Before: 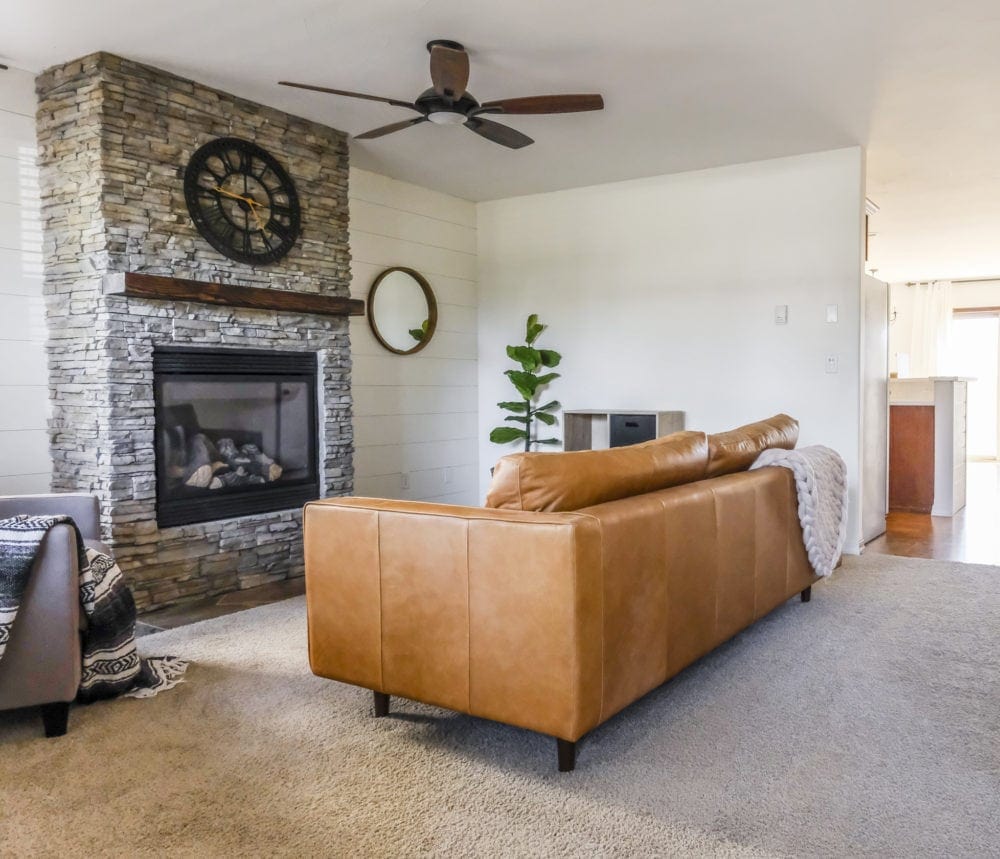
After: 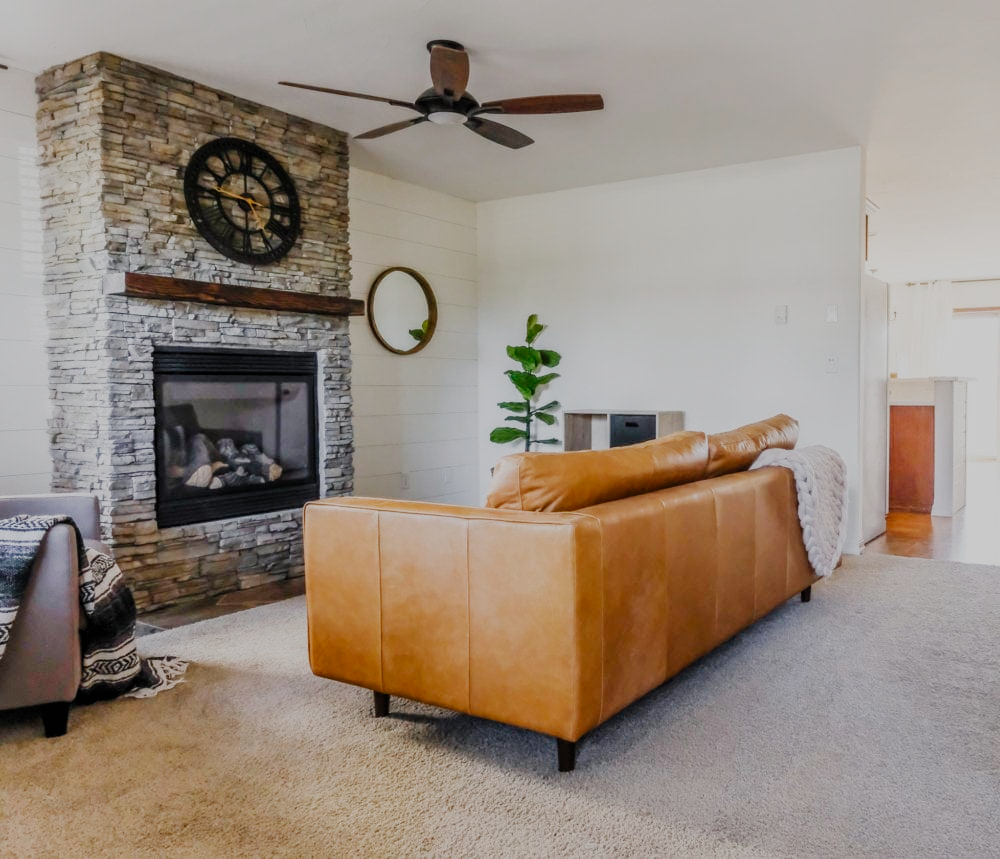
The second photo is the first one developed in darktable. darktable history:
filmic rgb: black relative exposure -8.49 EV, white relative exposure 5.57 EV, threshold 5.99 EV, hardness 3.38, contrast 1.022, preserve chrominance no, color science v5 (2021), contrast in shadows safe, contrast in highlights safe, enable highlight reconstruction true
